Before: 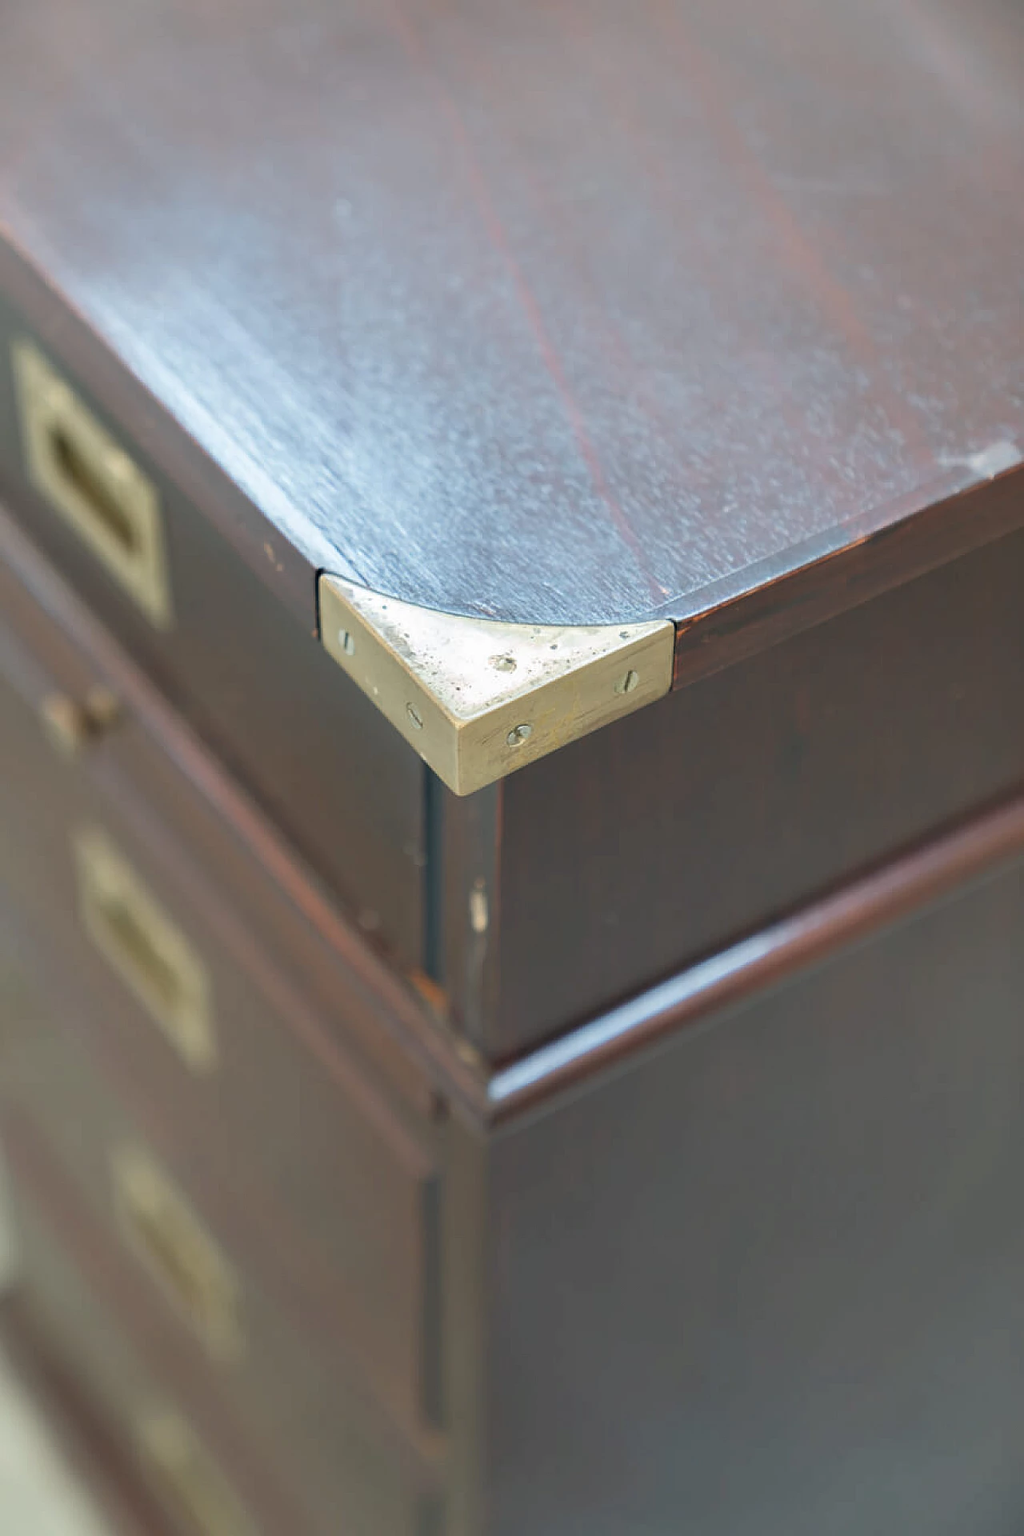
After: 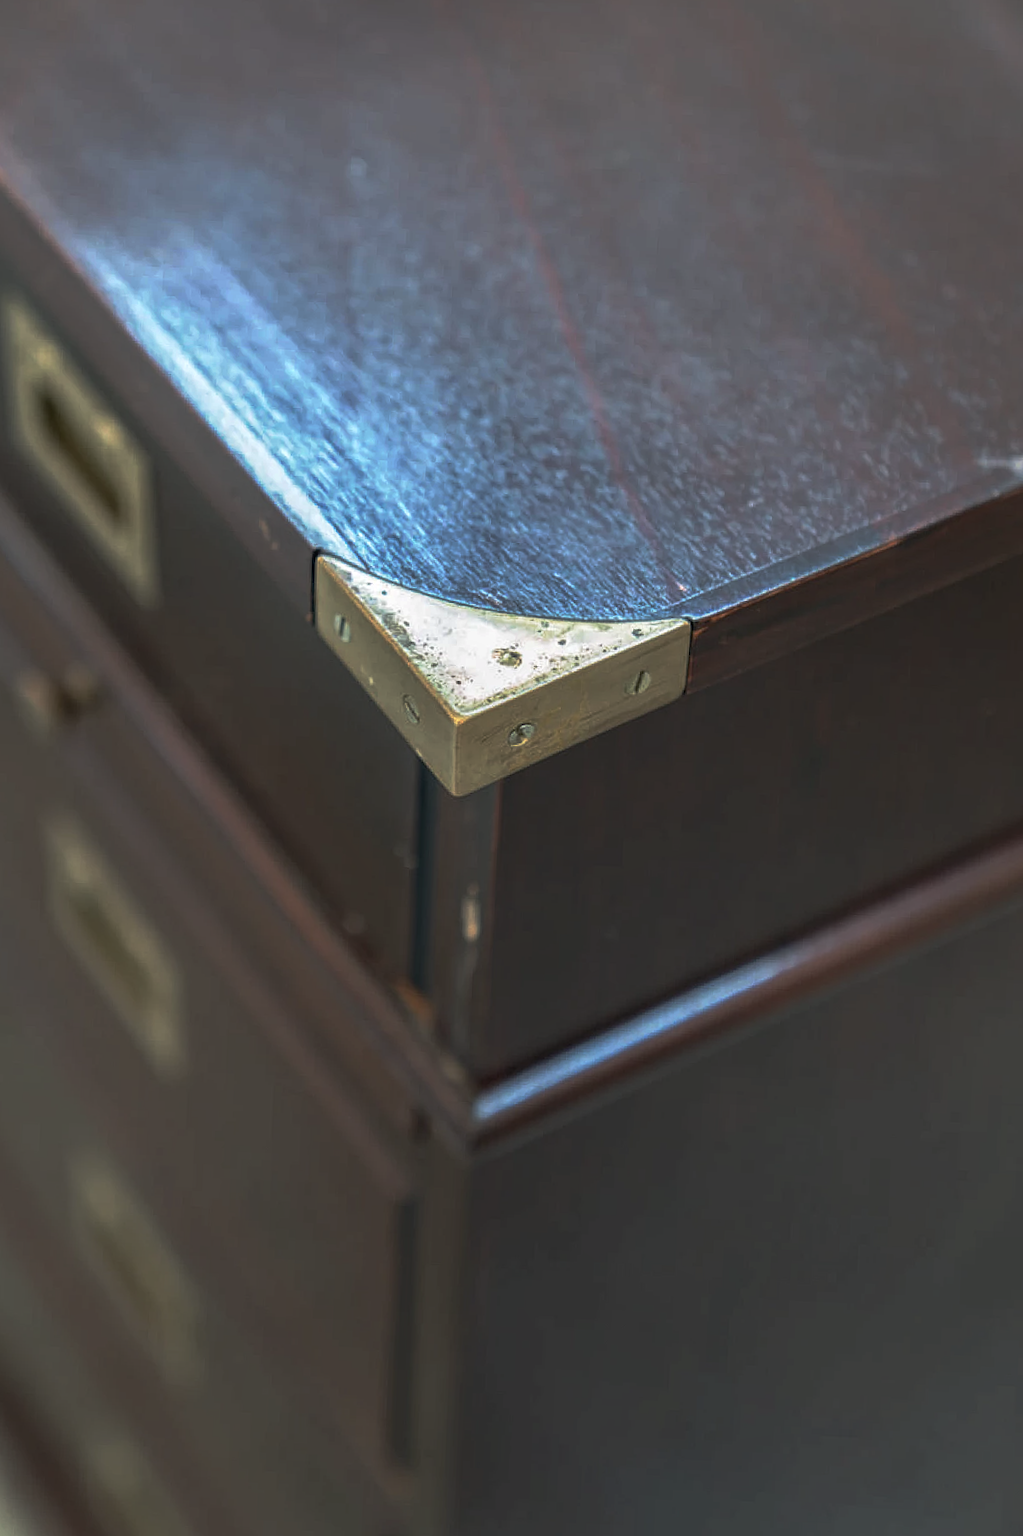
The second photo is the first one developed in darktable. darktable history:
base curve: curves: ch0 [(0, 0) (0.564, 0.291) (0.802, 0.731) (1, 1)], preserve colors none
local contrast: highlights 74%, shadows 55%, detail 176%, midtone range 0.21
crop and rotate: angle -2.38°
